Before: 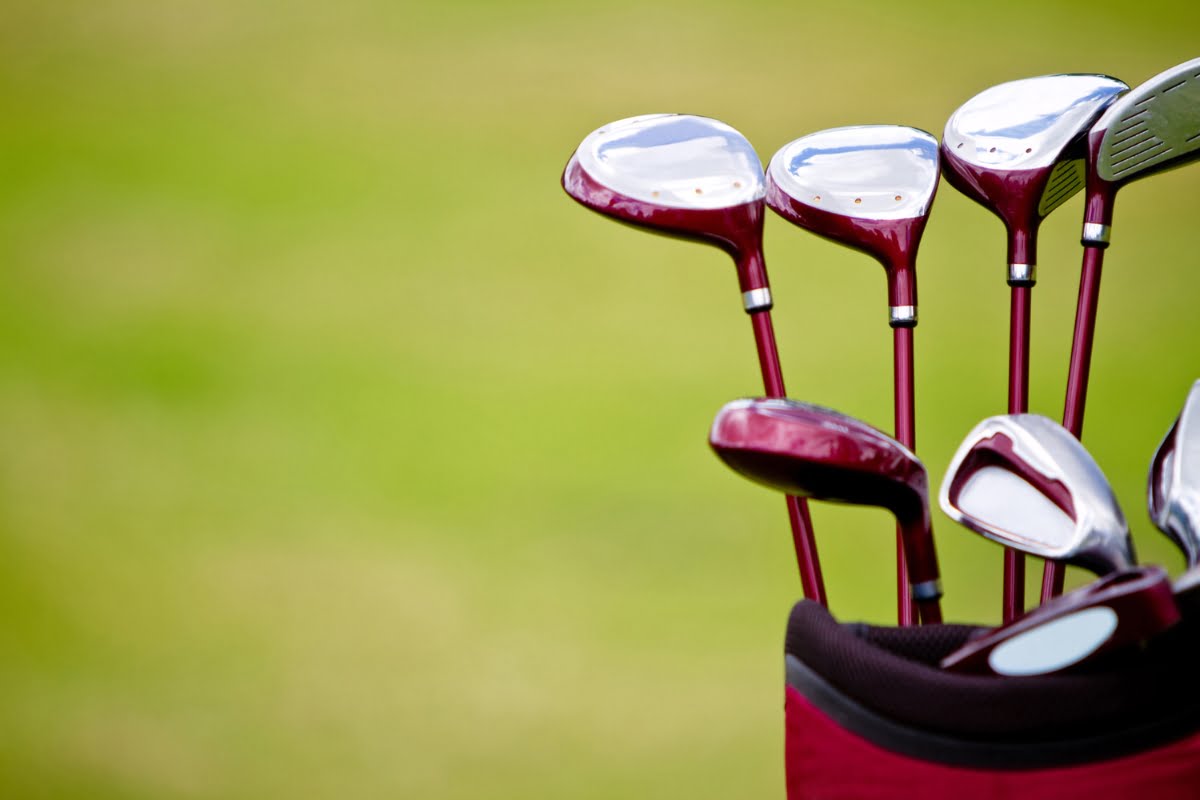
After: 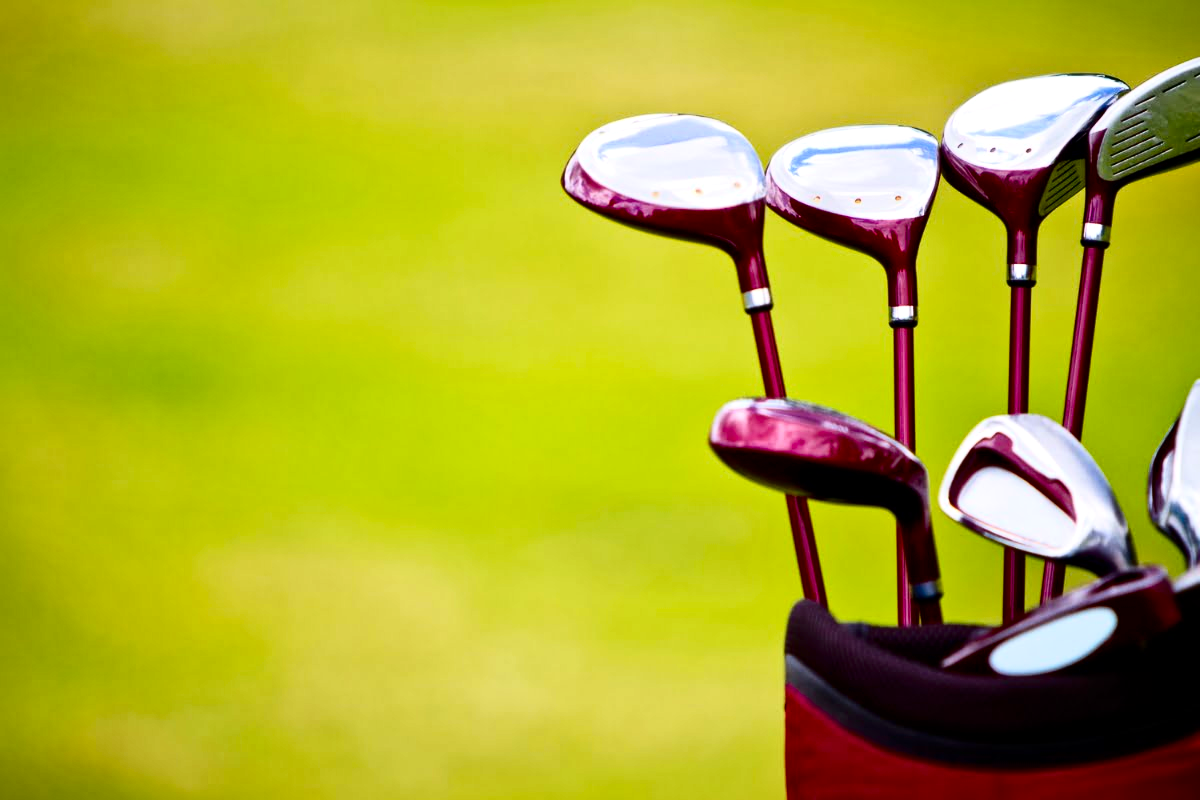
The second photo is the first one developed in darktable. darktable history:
color balance rgb: linear chroma grading › global chroma 5.17%, perceptual saturation grading › global saturation 25.773%, global vibrance 20%
tone curve: curves: ch0 [(0, 0) (0.195, 0.109) (0.751, 0.848) (1, 1)], color space Lab, independent channels, preserve colors none
local contrast: mode bilateral grid, contrast 30, coarseness 25, midtone range 0.2
